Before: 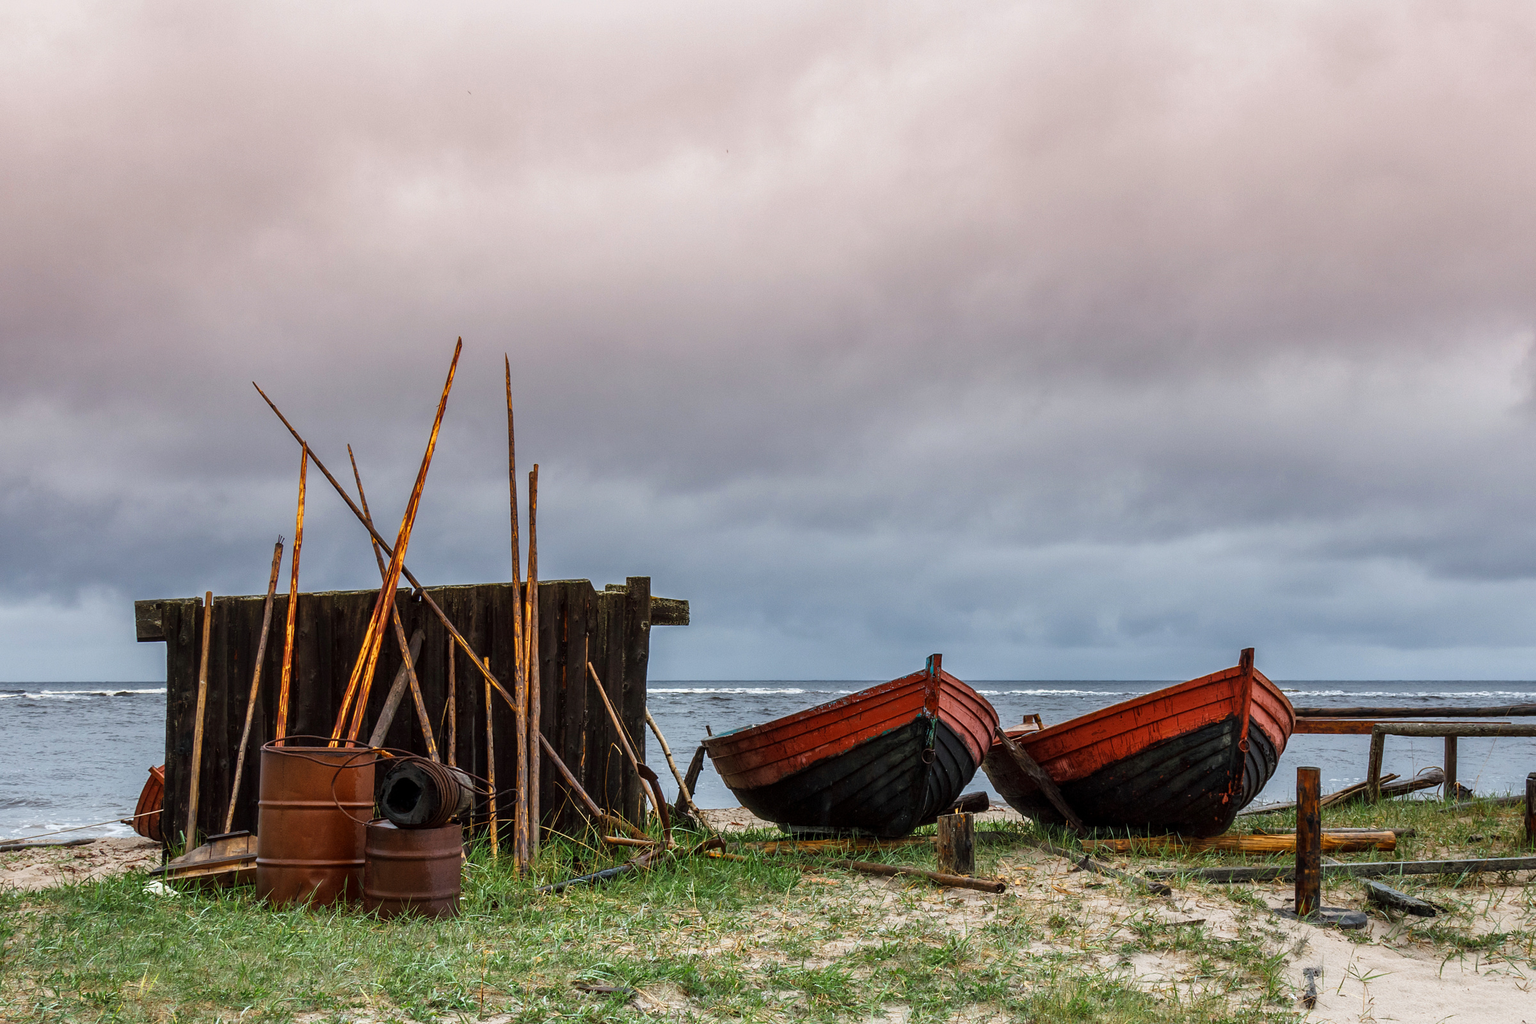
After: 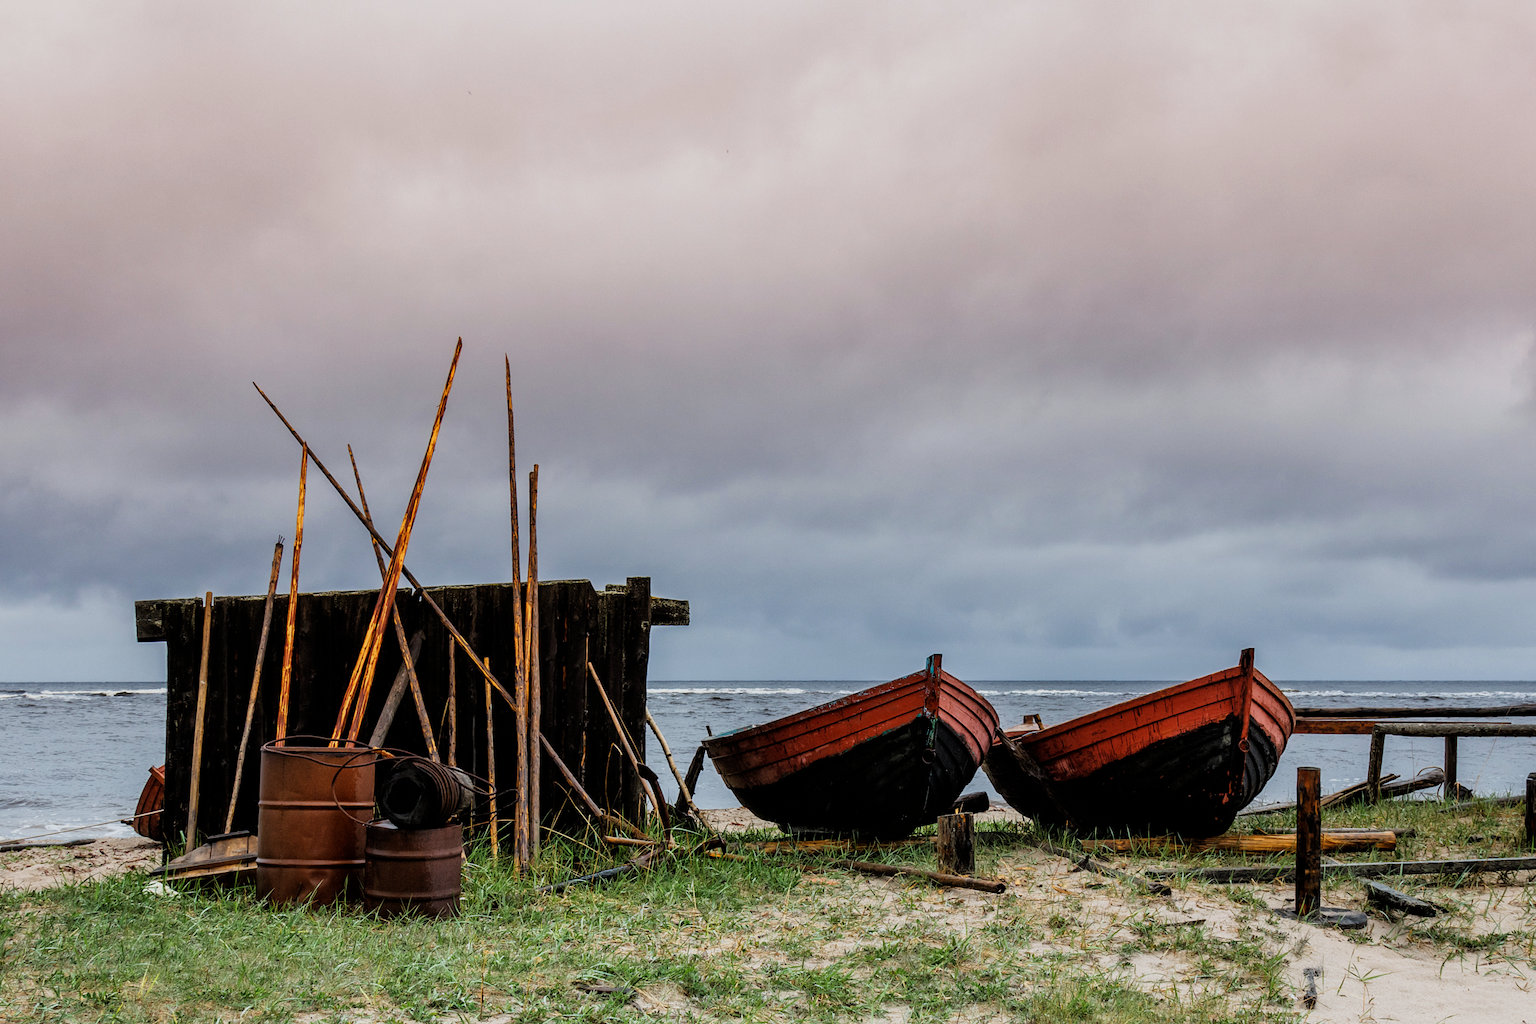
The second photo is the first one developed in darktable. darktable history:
filmic rgb: black relative exposure -7.7 EV, white relative exposure 4.38 EV, hardness 3.75, latitude 50.24%, contrast 1.101, iterations of high-quality reconstruction 10
